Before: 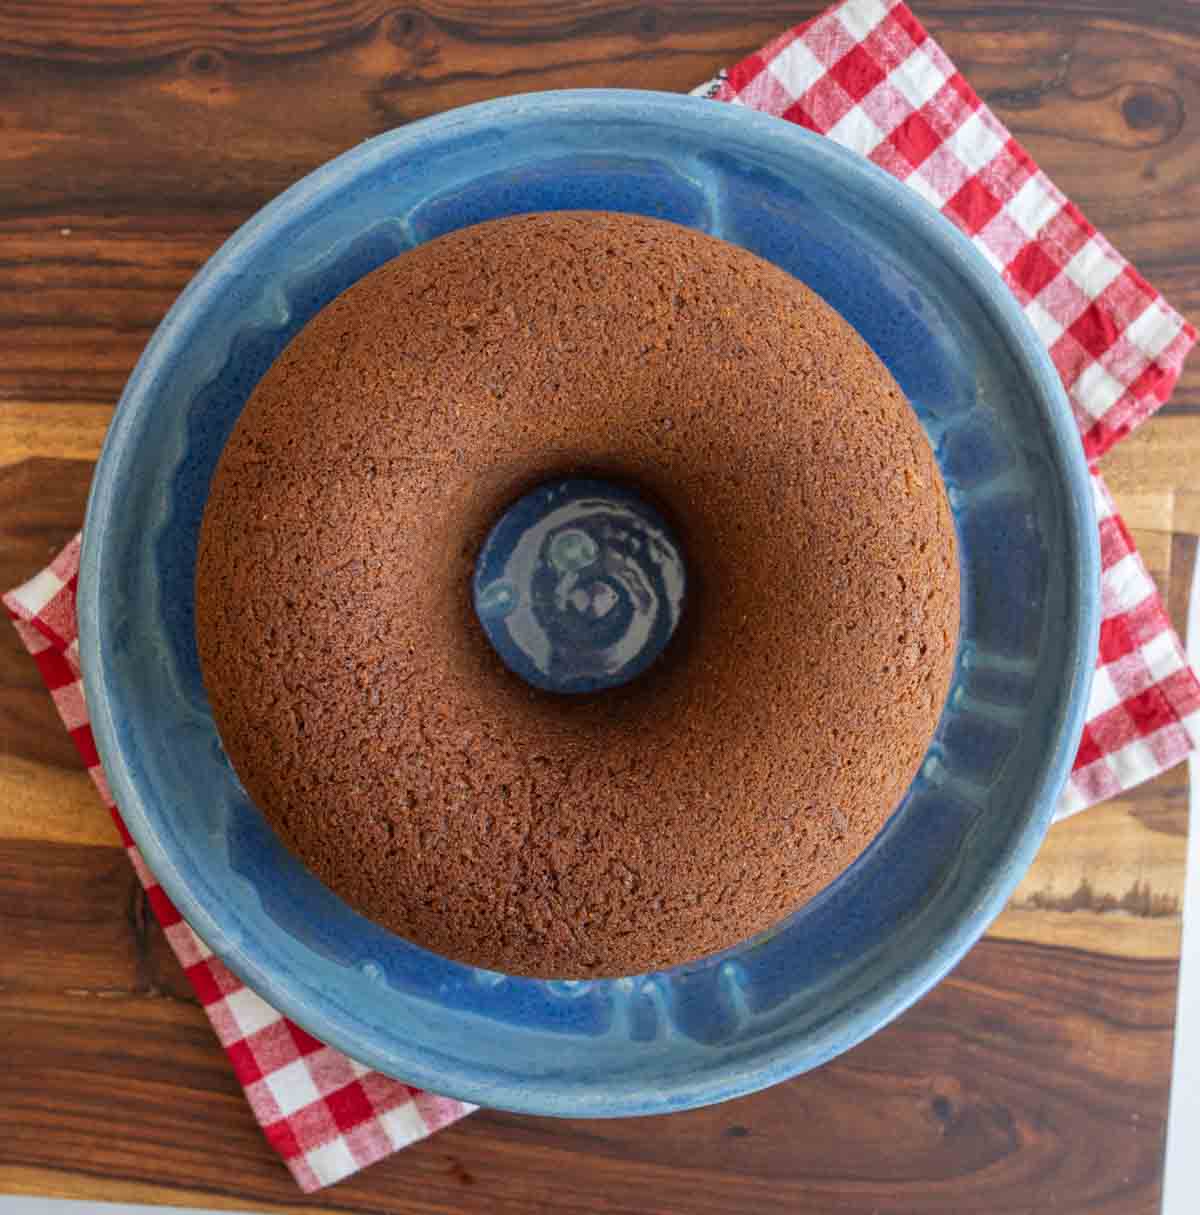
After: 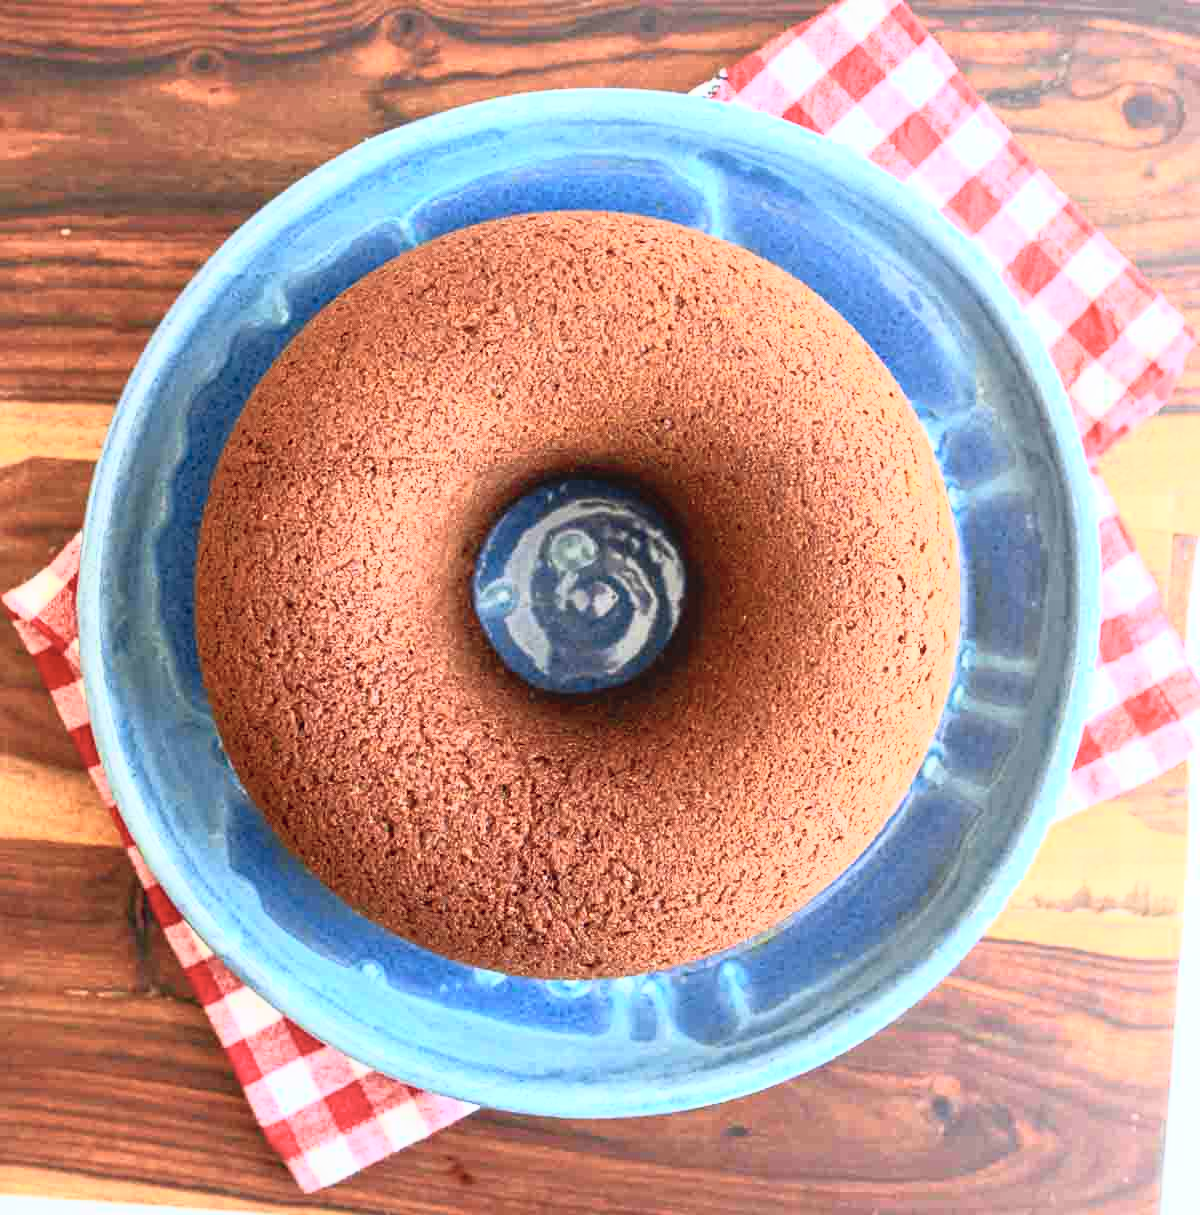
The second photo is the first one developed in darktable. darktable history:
exposure: exposure 0.131 EV, compensate highlight preservation false
tone curve: curves: ch0 [(0, 0.01) (0.037, 0.032) (0.131, 0.108) (0.275, 0.286) (0.483, 0.517) (0.61, 0.661) (0.697, 0.768) (0.797, 0.876) (0.888, 0.952) (0.997, 0.995)]; ch1 [(0, 0) (0.312, 0.262) (0.425, 0.402) (0.5, 0.5) (0.527, 0.532) (0.556, 0.585) (0.683, 0.706) (0.746, 0.77) (1, 1)]; ch2 [(0, 0) (0.223, 0.185) (0.333, 0.284) (0.432, 0.4) (0.502, 0.502) (0.525, 0.527) (0.545, 0.564) (0.587, 0.613) (0.636, 0.654) (0.711, 0.729) (0.845, 0.855) (0.998, 0.977)], color space Lab, independent channels, preserve colors none
shadows and highlights: shadows -70, highlights 35, soften with gaussian
contrast brightness saturation: contrast 0.39, brightness 0.53
